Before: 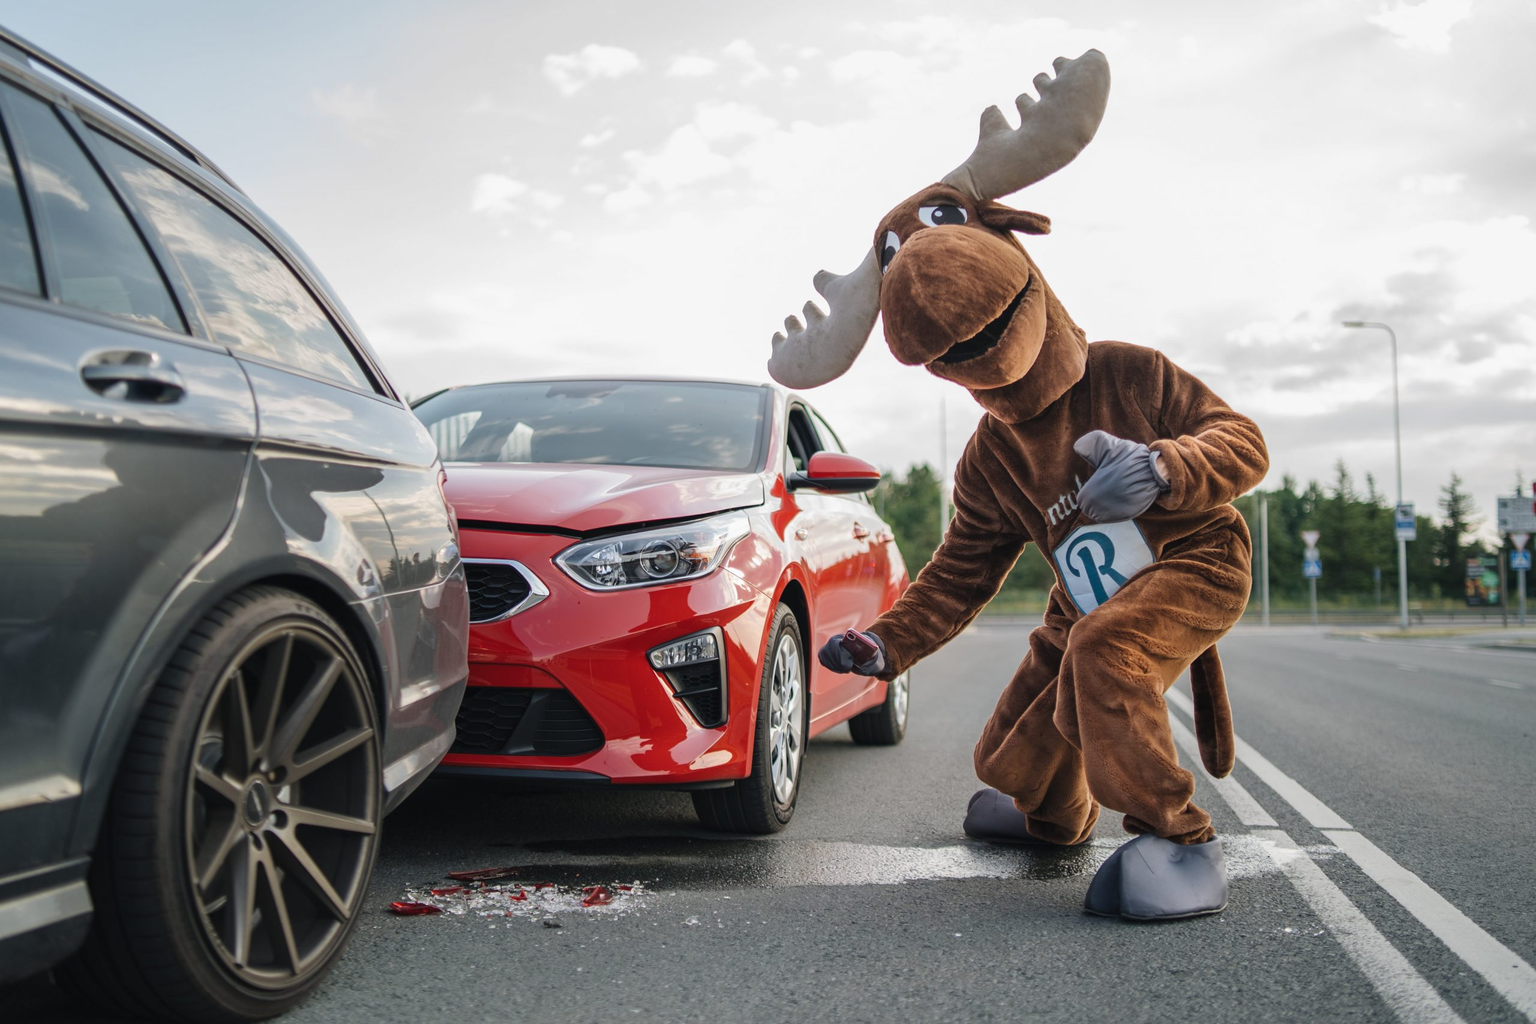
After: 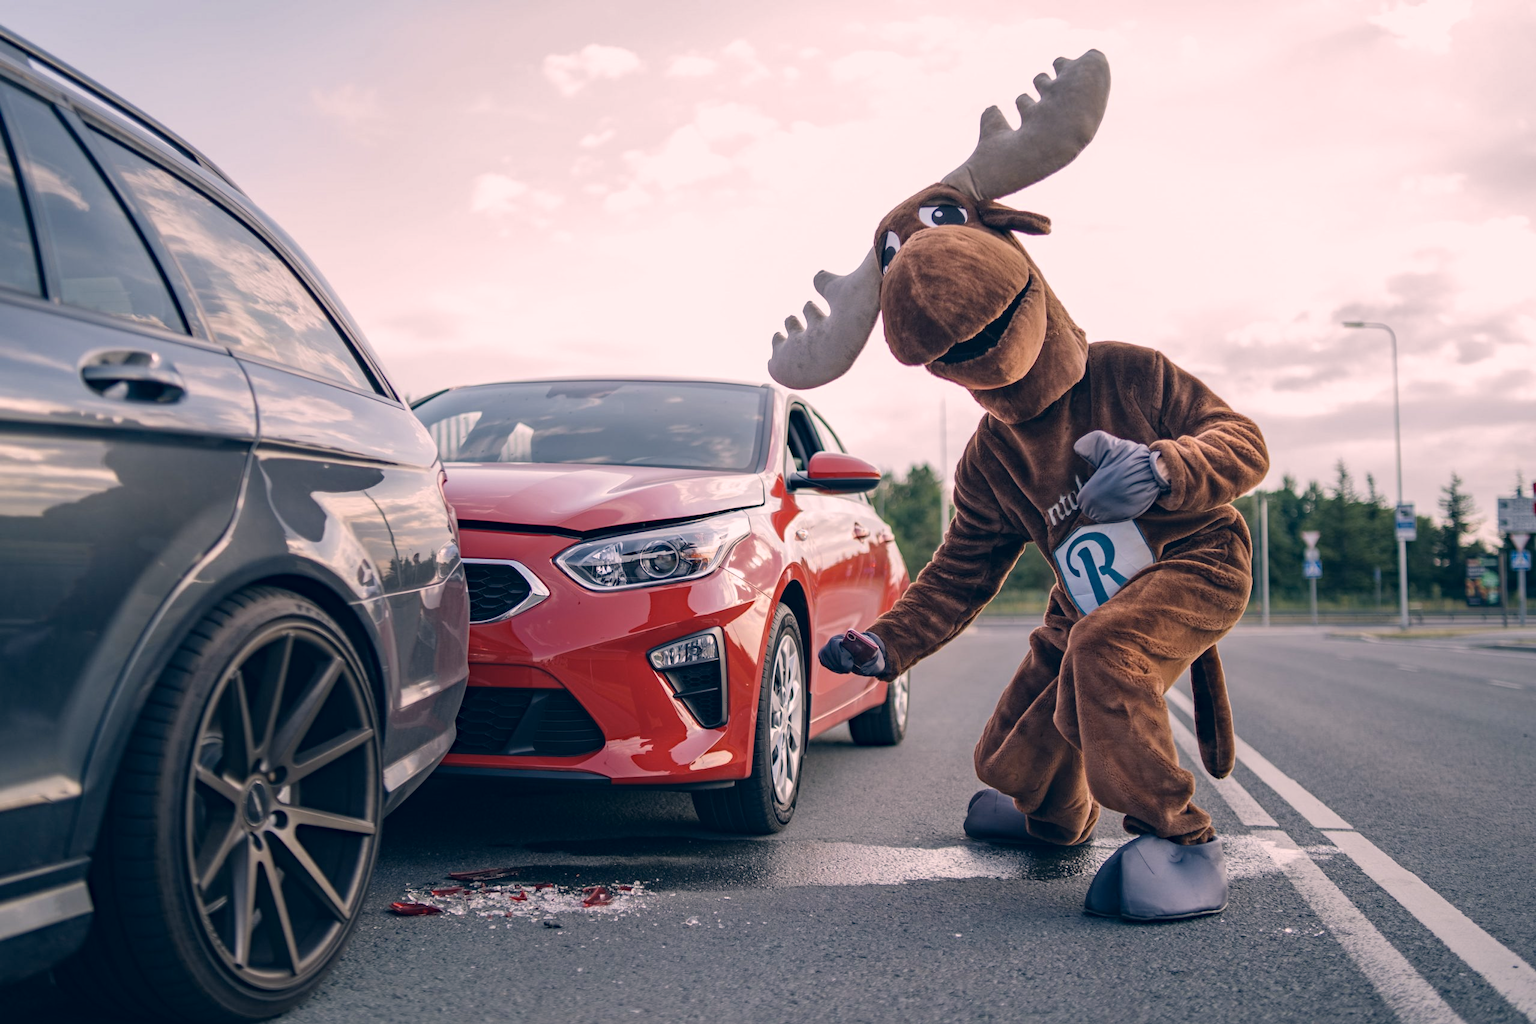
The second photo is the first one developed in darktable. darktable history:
color correction: highlights a* 13.86, highlights b* 5.66, shadows a* -5.72, shadows b* -15.89, saturation 0.854
haze removal: compatibility mode true, adaptive false
